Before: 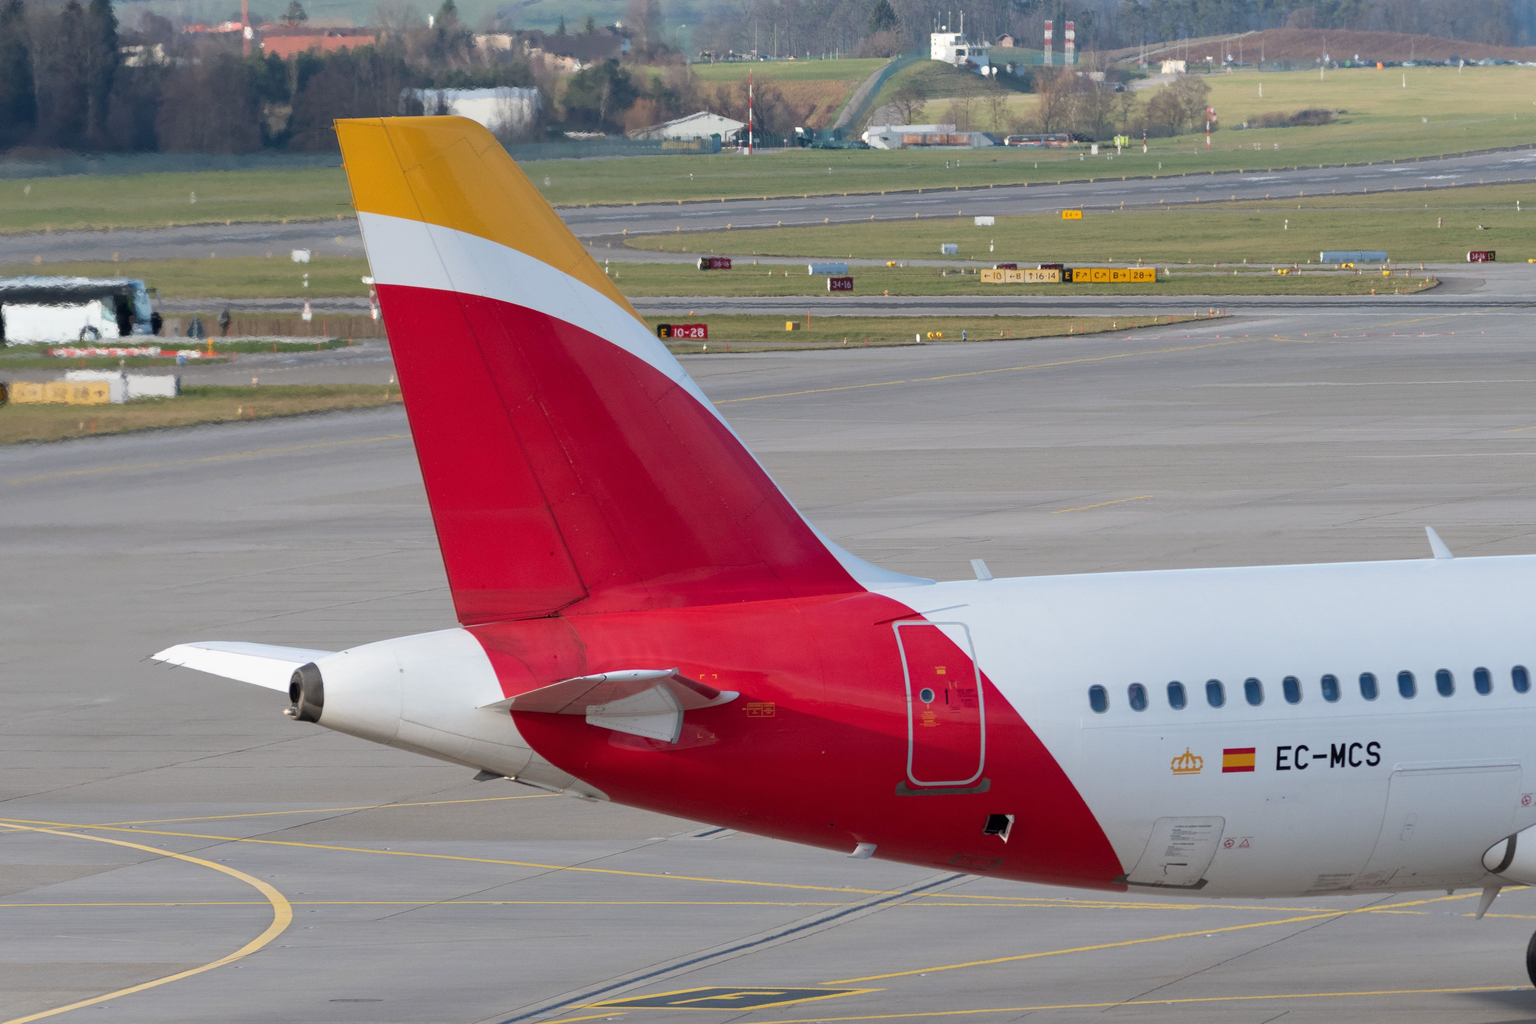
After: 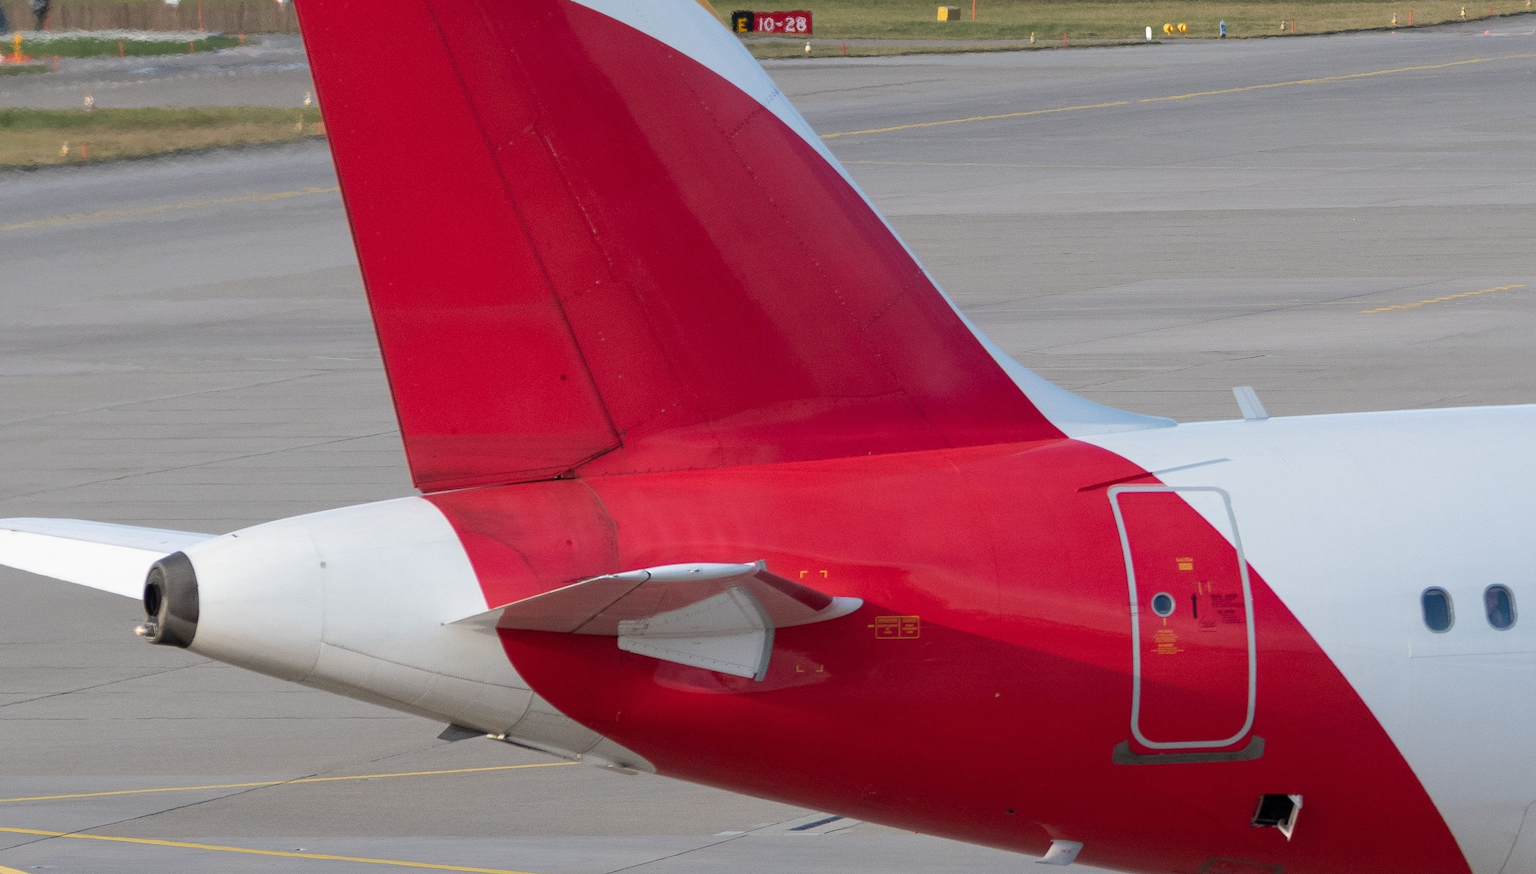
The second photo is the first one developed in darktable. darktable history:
crop: left 12.998%, top 31.015%, right 24.421%, bottom 15.517%
tone equalizer: edges refinement/feathering 500, mask exposure compensation -1.57 EV, preserve details no
